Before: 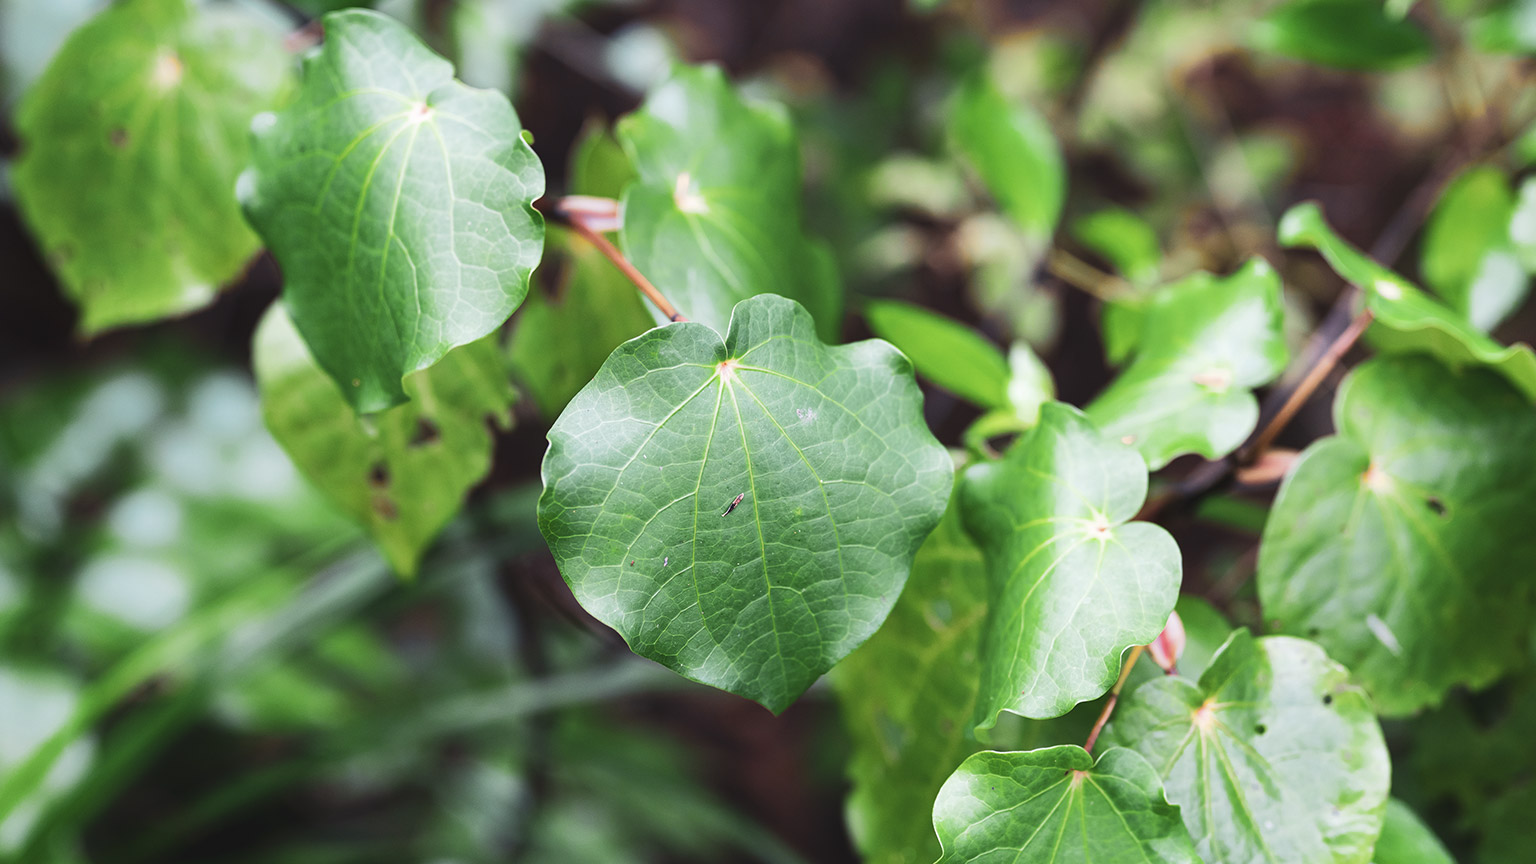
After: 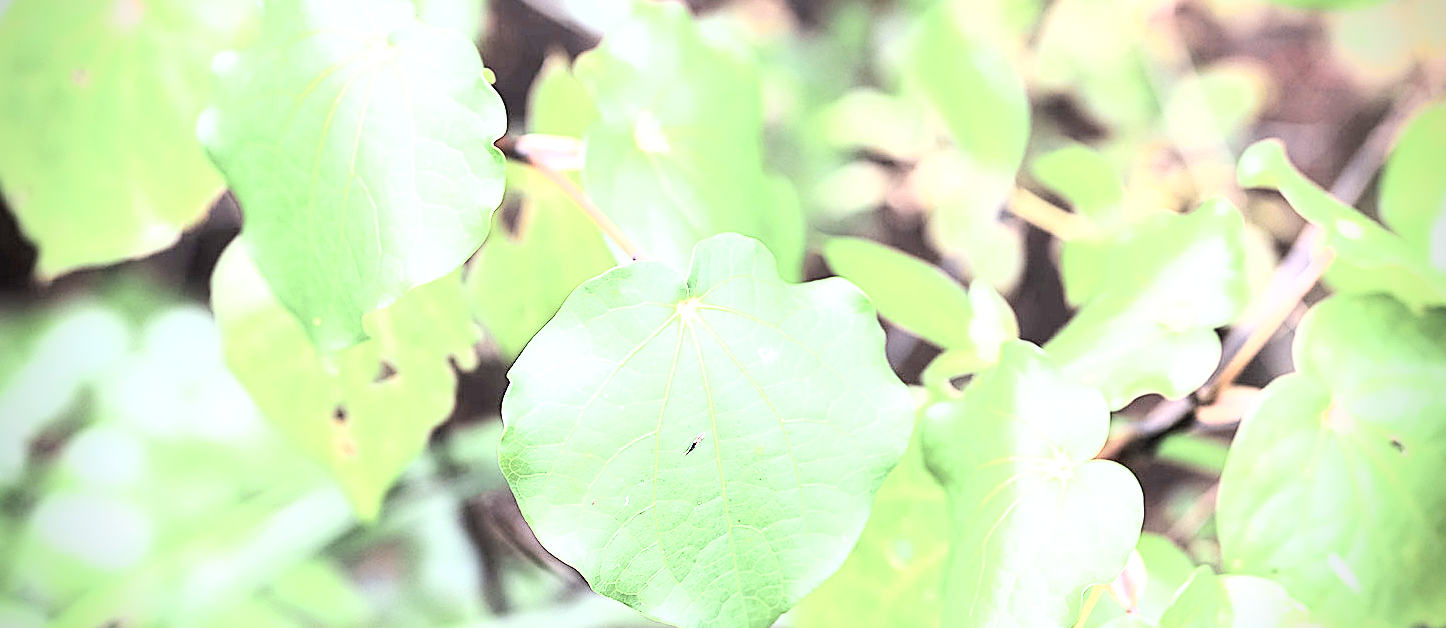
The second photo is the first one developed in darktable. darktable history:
sharpen: on, module defaults
base curve: curves: ch0 [(0, 0.003) (0.001, 0.002) (0.006, 0.004) (0.02, 0.022) (0.048, 0.086) (0.094, 0.234) (0.162, 0.431) (0.258, 0.629) (0.385, 0.8) (0.548, 0.918) (0.751, 0.988) (1, 1)]
vignetting: brightness -0.592, saturation -0.001, width/height ratio 1.091
exposure: black level correction 0.006, exposure 2.071 EV, compensate exposure bias true, compensate highlight preservation false
color correction: highlights b* 0.019, saturation 0.582
crop: left 2.594%, top 7.11%, right 3.255%, bottom 20.189%
